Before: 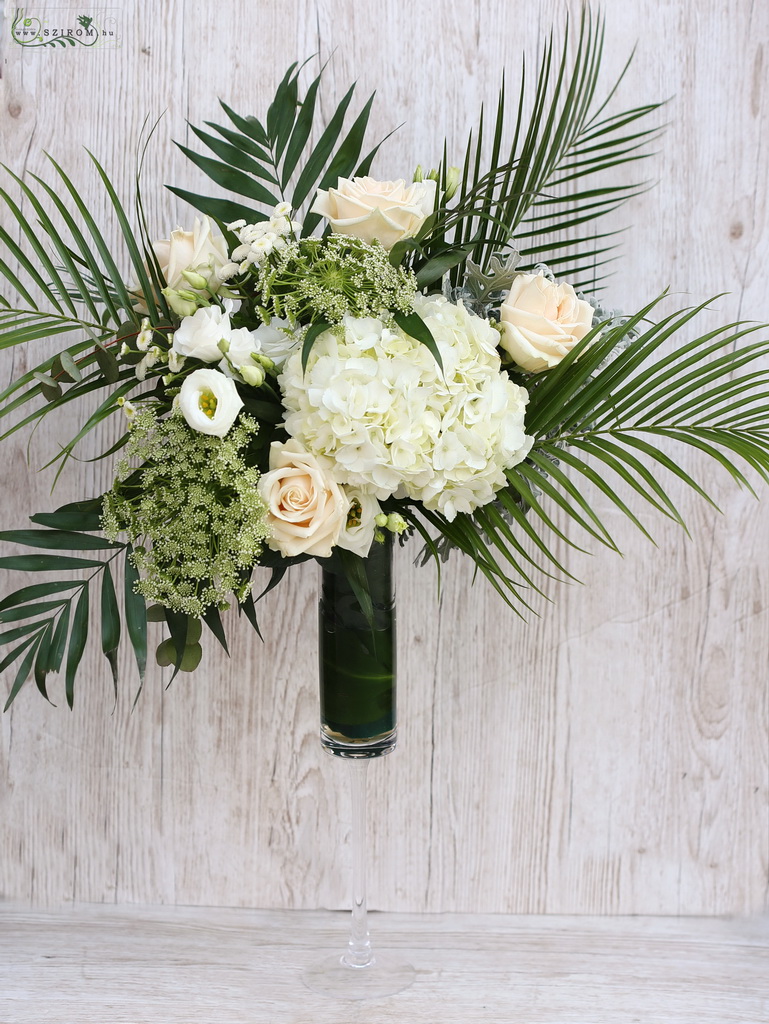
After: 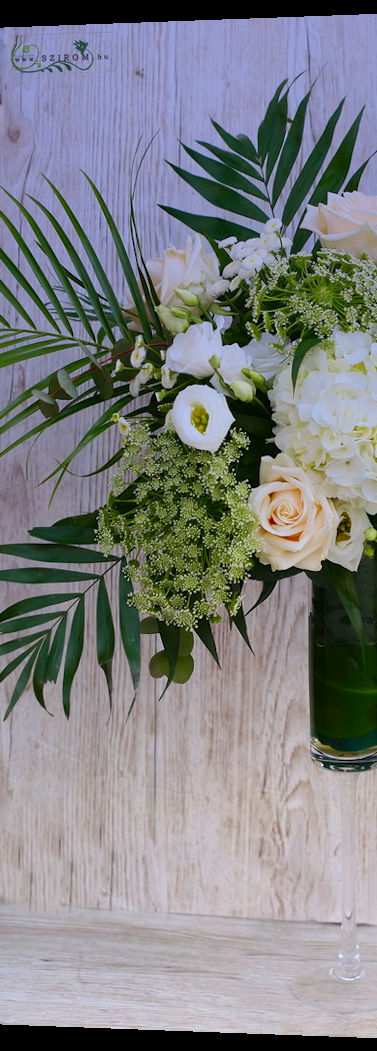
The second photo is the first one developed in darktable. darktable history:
rotate and perspective: lens shift (horizontal) -0.055, automatic cropping off
tone equalizer: on, module defaults
contrast brightness saturation: contrast 0.13, brightness -0.05, saturation 0.16
color zones: curves: ch0 [(0, 0.613) (0.01, 0.613) (0.245, 0.448) (0.498, 0.529) (0.642, 0.665) (0.879, 0.777) (0.99, 0.613)]; ch1 [(0, 0) (0.143, 0) (0.286, 0) (0.429, 0) (0.571, 0) (0.714, 0) (0.857, 0)], mix -121.96%
crop and rotate: left 0%, top 0%, right 50.845%
shadows and highlights: on, module defaults
graduated density: hue 238.83°, saturation 50%
